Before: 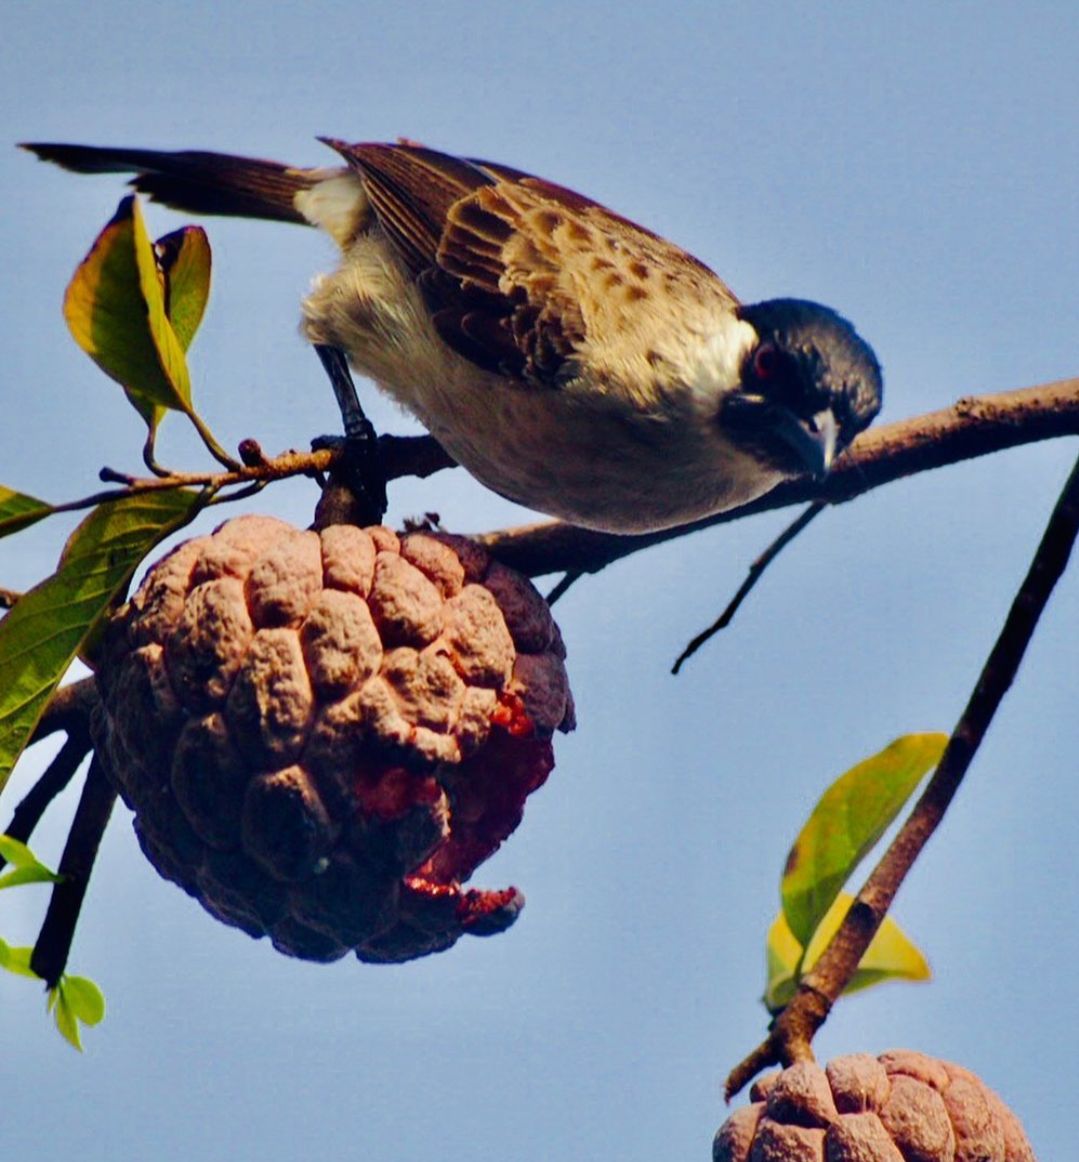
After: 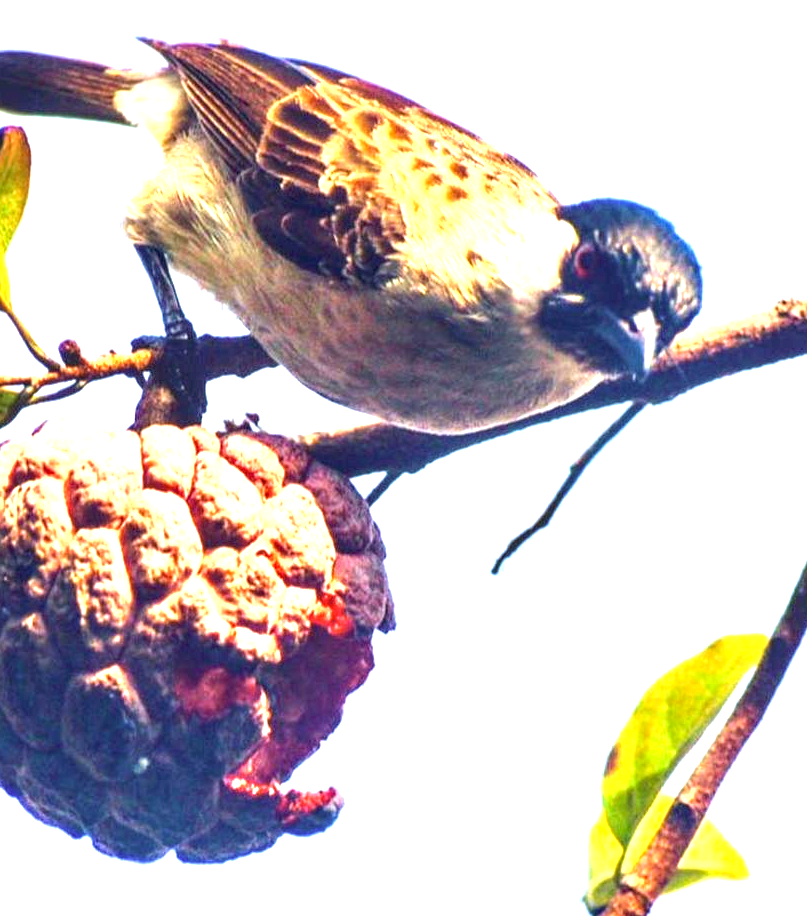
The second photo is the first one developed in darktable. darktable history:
crop: left 16.768%, top 8.653%, right 8.362%, bottom 12.485%
local contrast: detail 130%
exposure: black level correction 0, exposure 2.088 EV, compensate exposure bias true, compensate highlight preservation false
